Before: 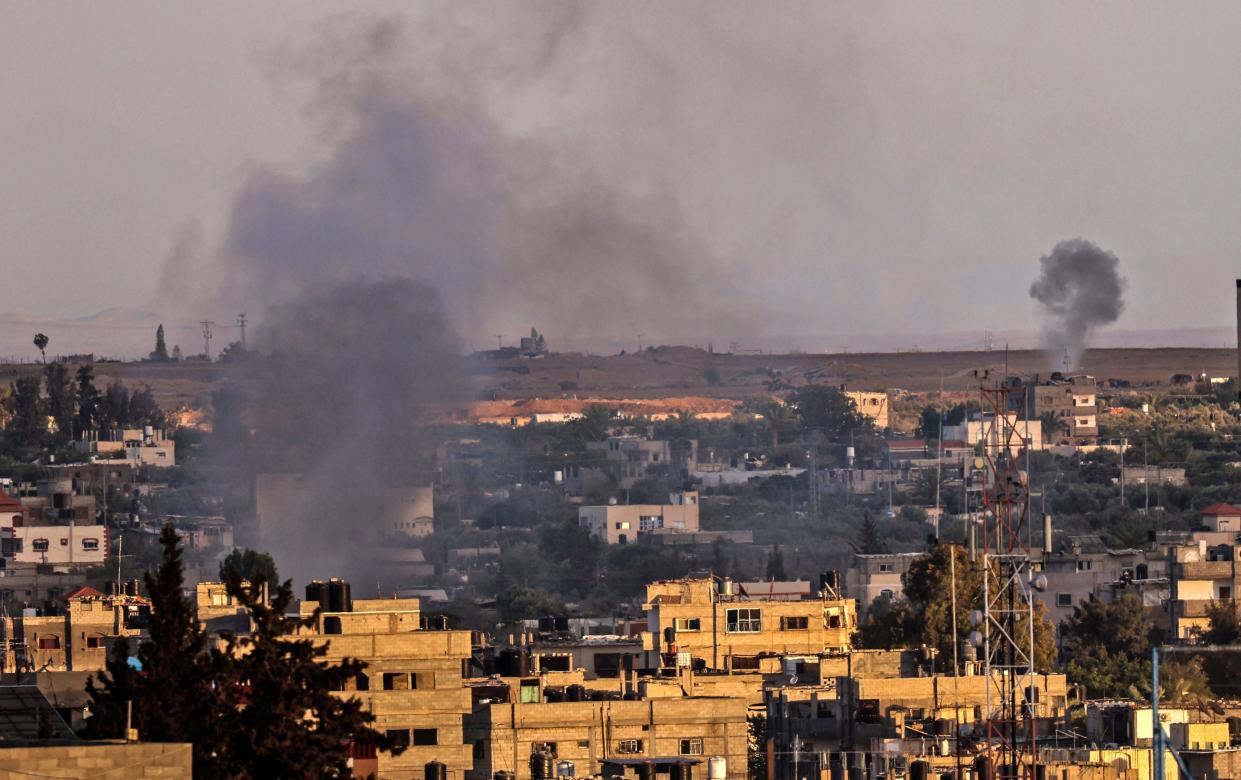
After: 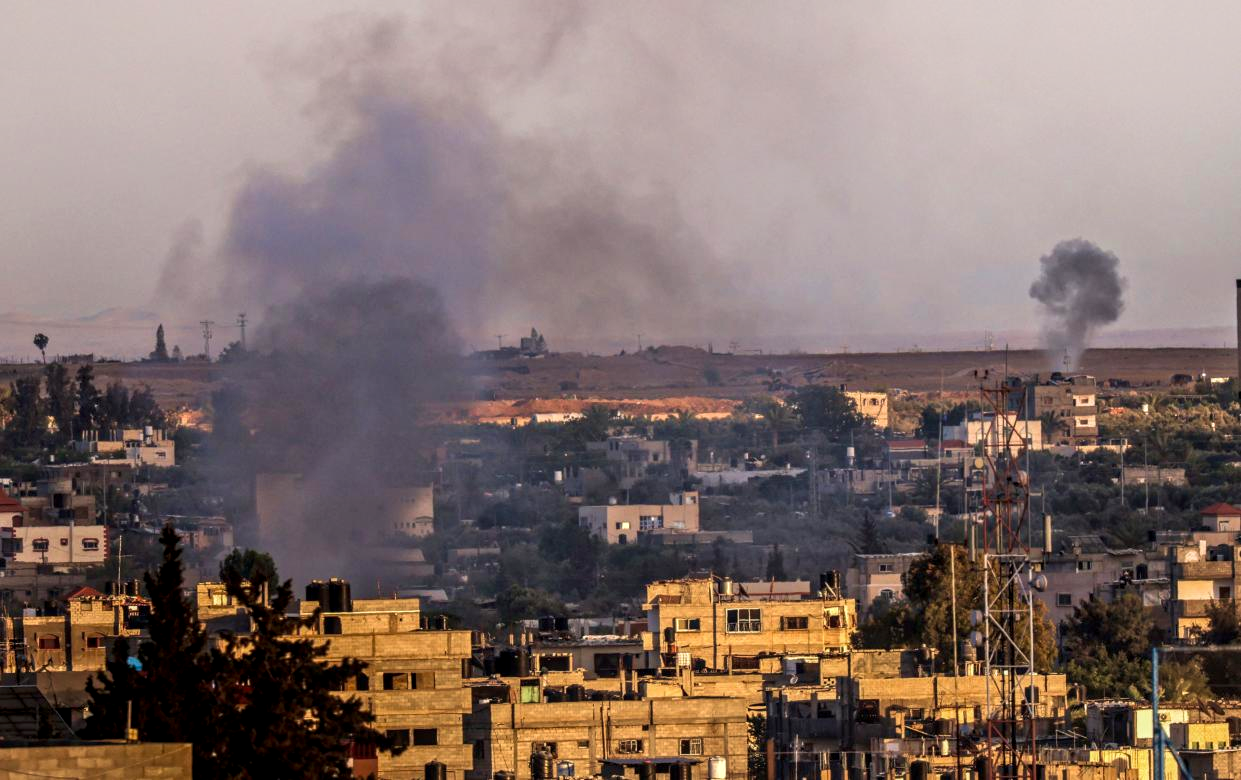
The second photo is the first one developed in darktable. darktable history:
local contrast: on, module defaults
velvia: on, module defaults
shadows and highlights: shadows -53.16, highlights 84.41, soften with gaussian
